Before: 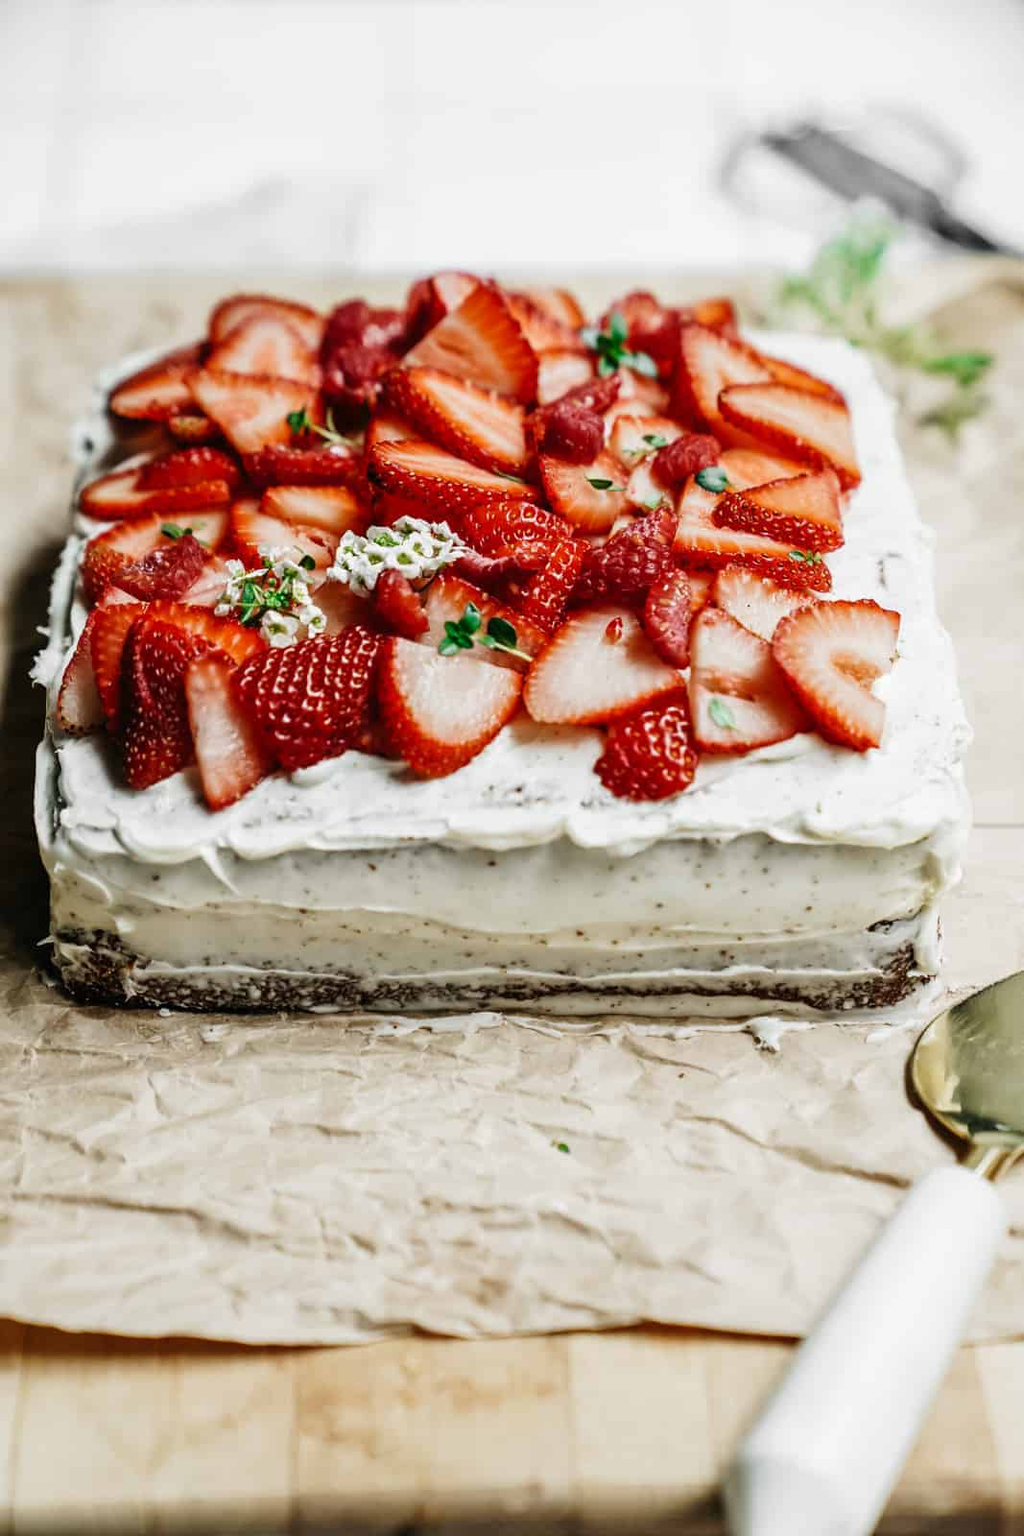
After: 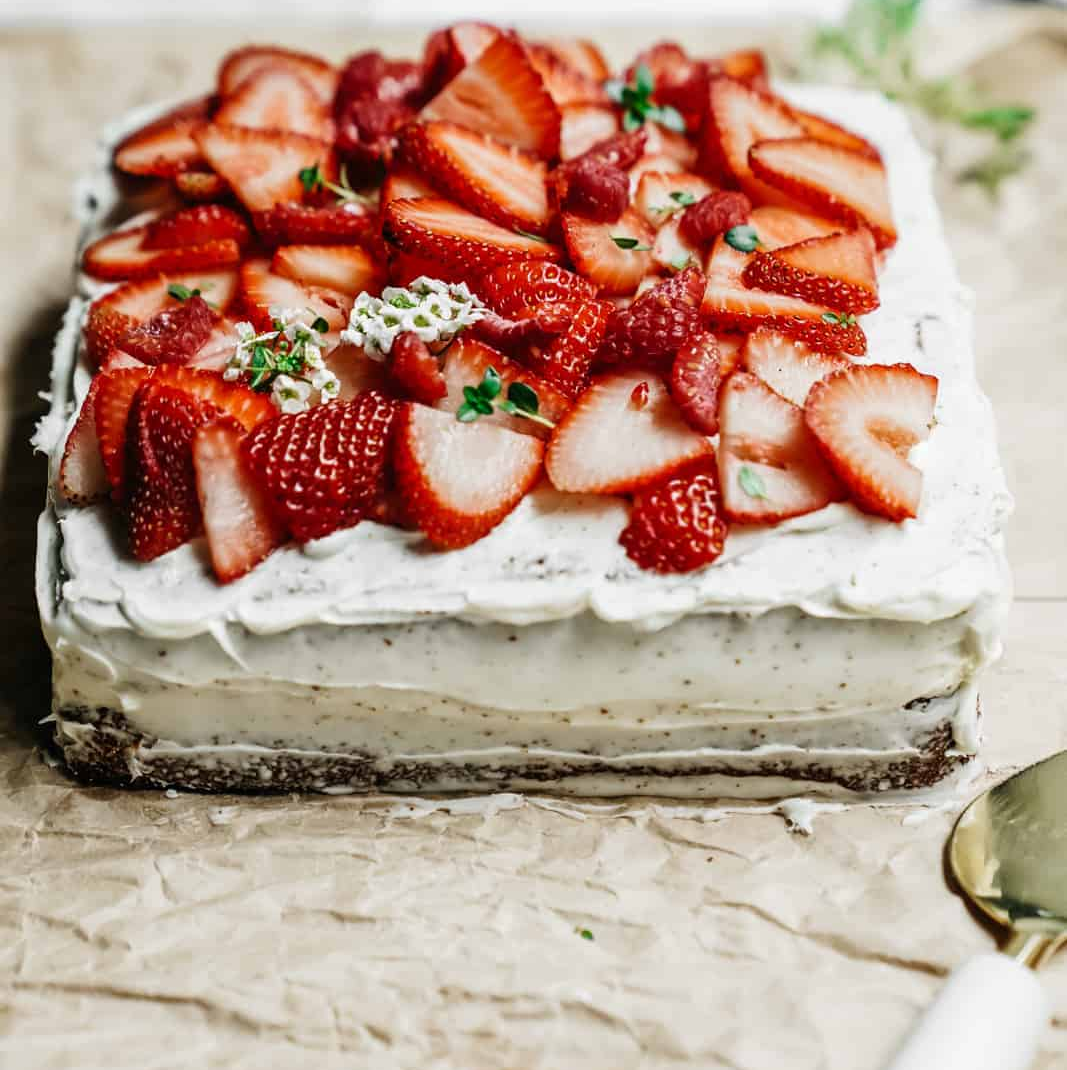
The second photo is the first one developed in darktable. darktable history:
crop: top 16.337%, bottom 16.748%
